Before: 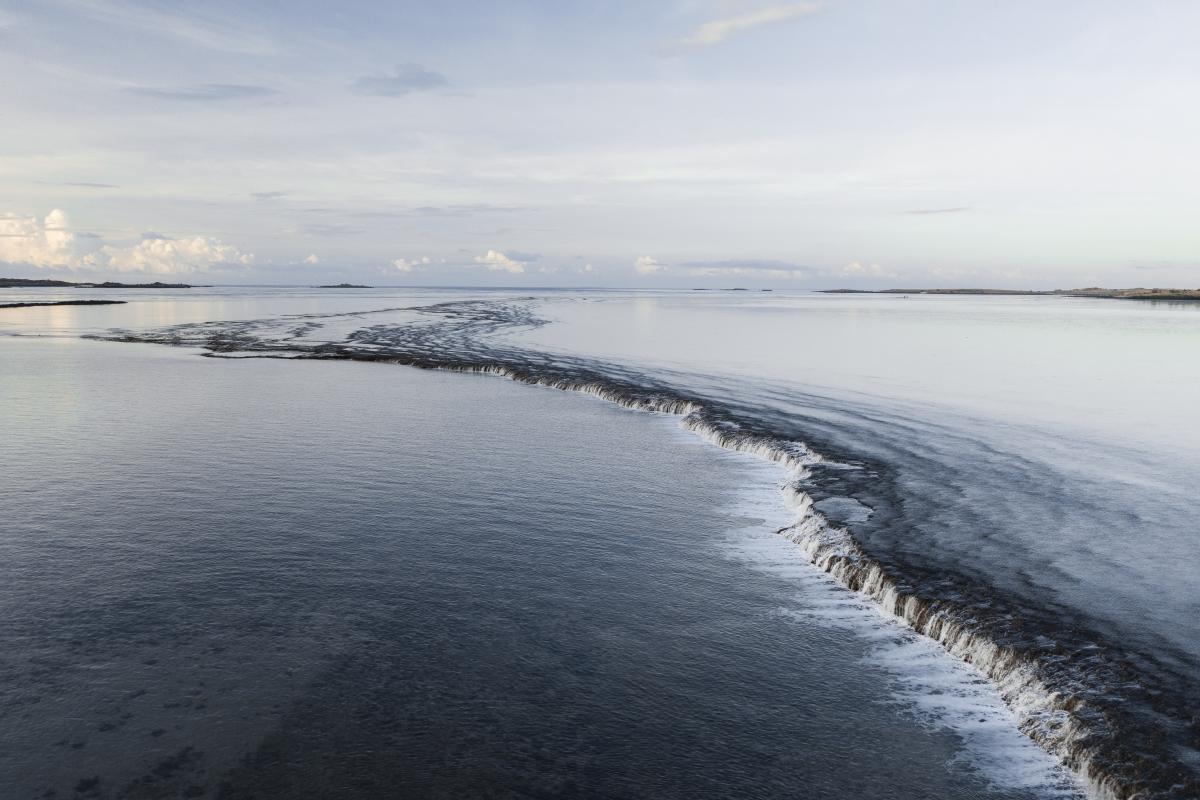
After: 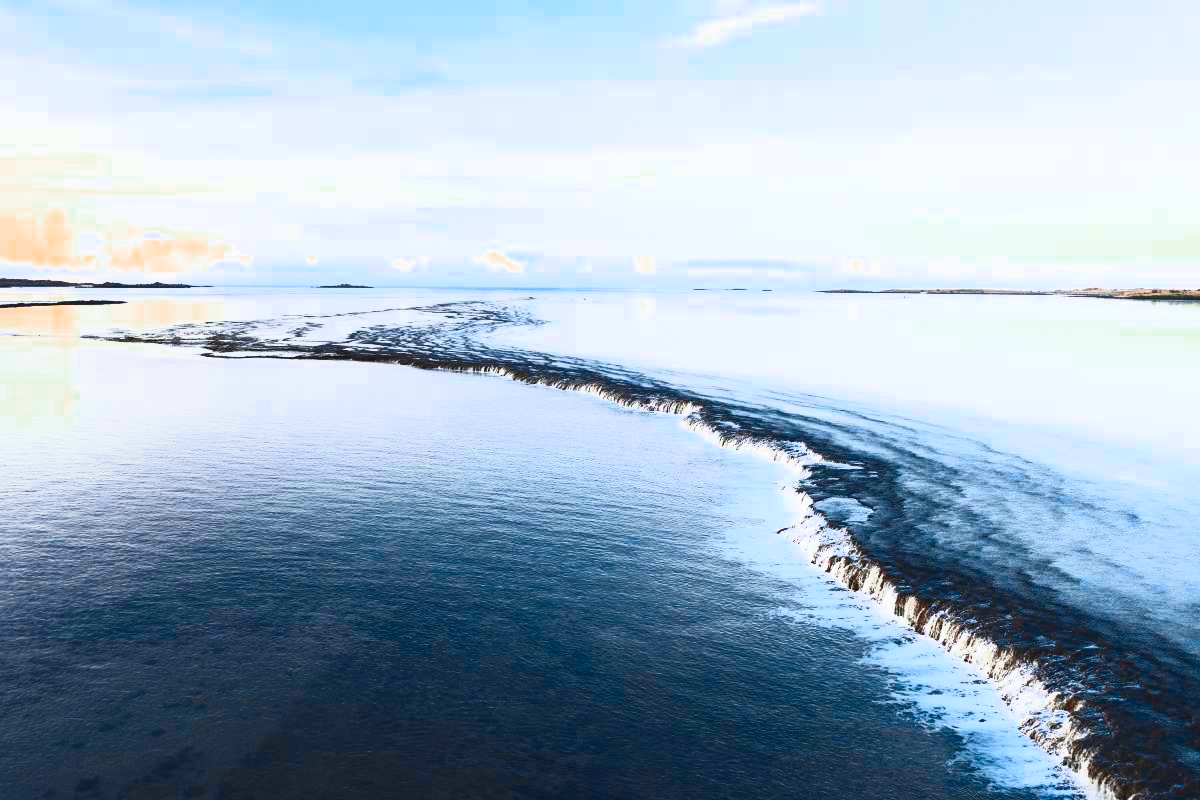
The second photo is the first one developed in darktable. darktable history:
color zones: curves: ch0 [(0.473, 0.374) (0.742, 0.784)]; ch1 [(0.354, 0.737) (0.742, 0.705)]; ch2 [(0.318, 0.421) (0.758, 0.532)]
contrast brightness saturation: contrast 0.841, brightness 0.591, saturation 0.587
